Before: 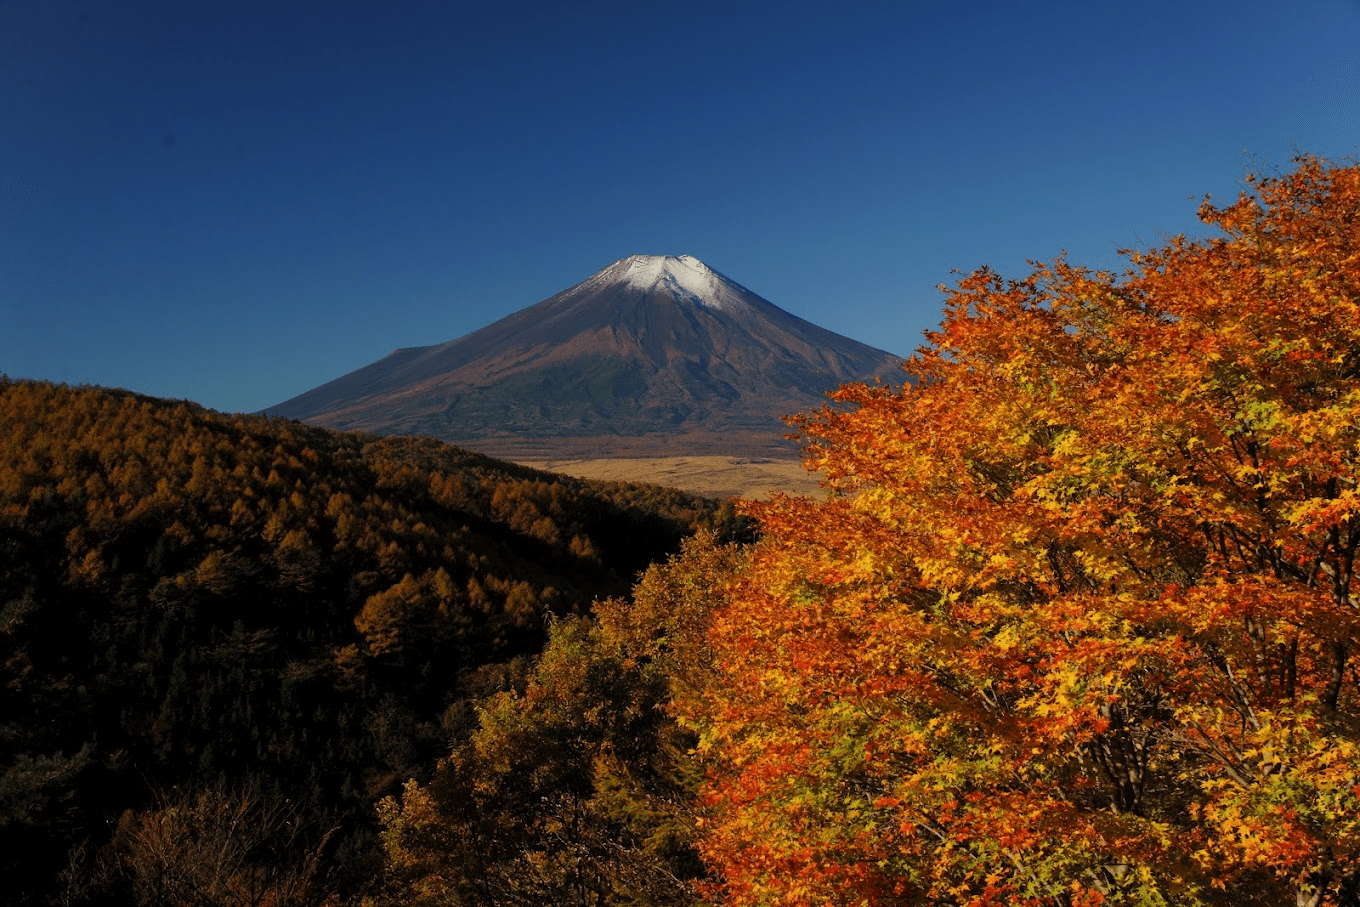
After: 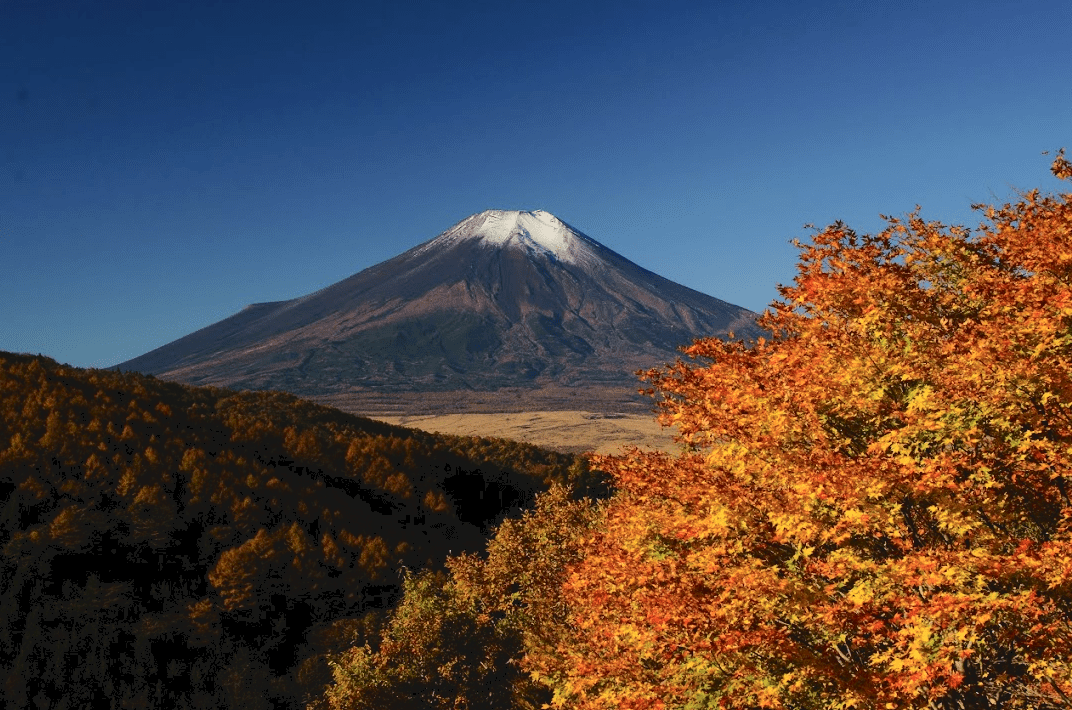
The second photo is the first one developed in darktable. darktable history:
tone curve: curves: ch0 [(0, 0) (0.003, 0.072) (0.011, 0.073) (0.025, 0.072) (0.044, 0.076) (0.069, 0.089) (0.1, 0.103) (0.136, 0.123) (0.177, 0.158) (0.224, 0.21) (0.277, 0.275) (0.335, 0.372) (0.399, 0.463) (0.468, 0.556) (0.543, 0.633) (0.623, 0.712) (0.709, 0.795) (0.801, 0.869) (0.898, 0.942) (1, 1)], color space Lab, independent channels, preserve colors none
crop and rotate: left 10.792%, top 5.041%, right 10.352%, bottom 16.673%
